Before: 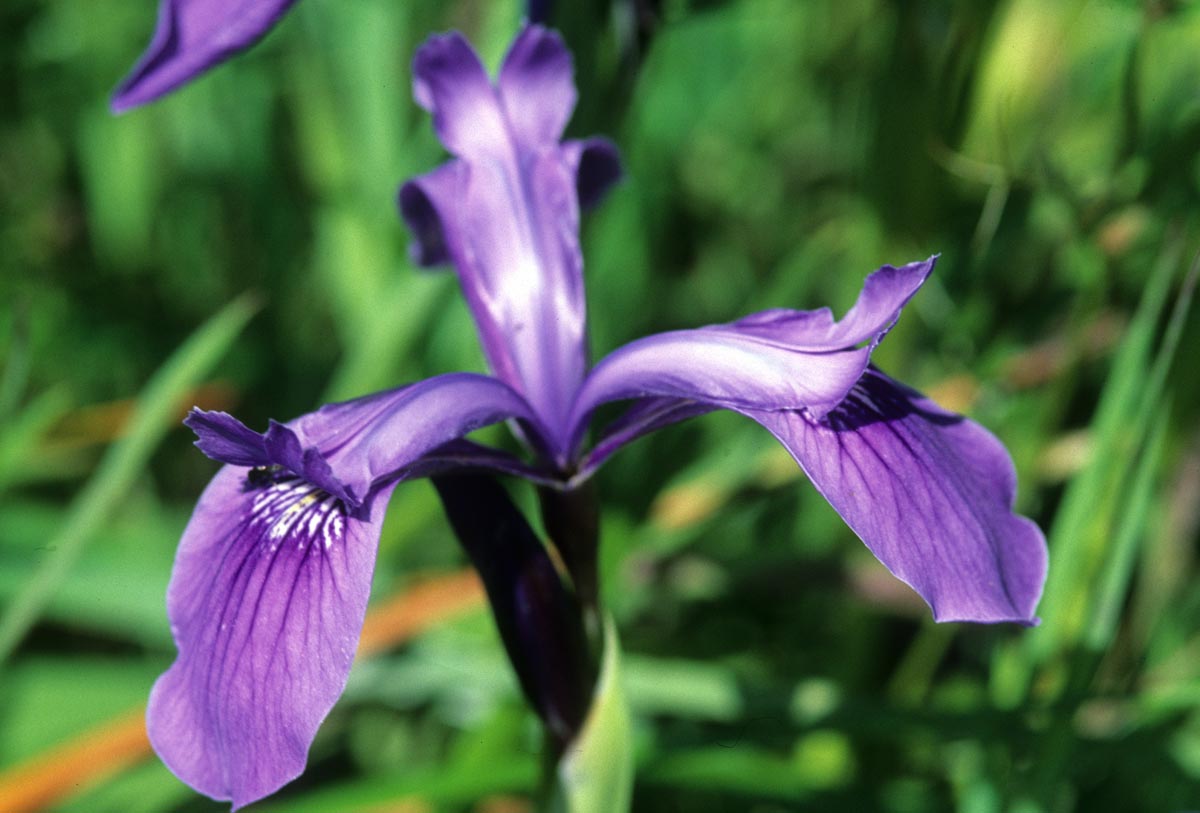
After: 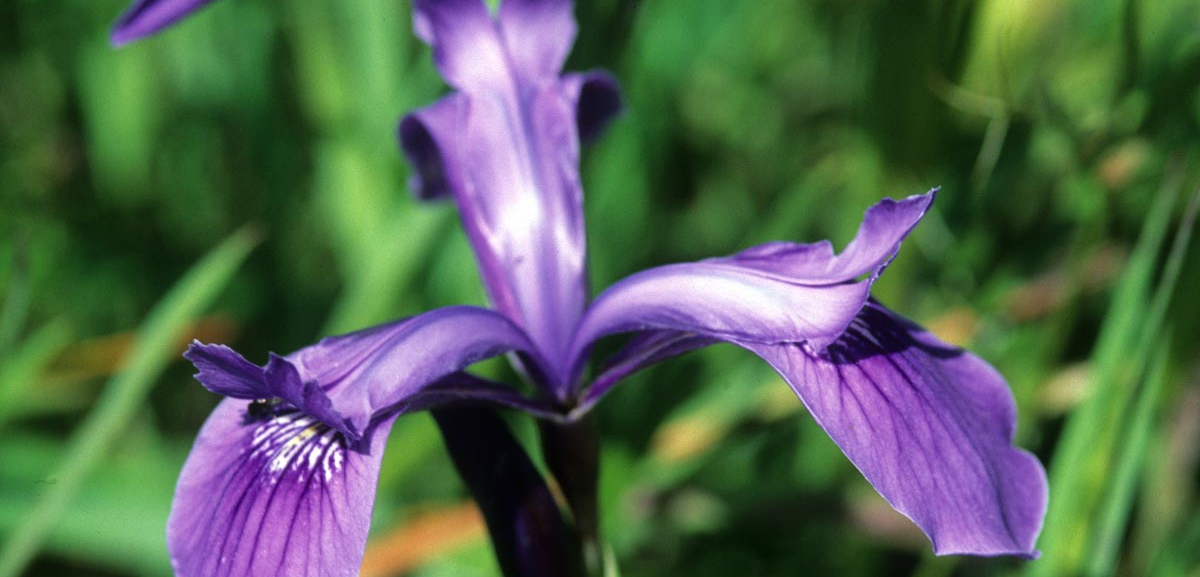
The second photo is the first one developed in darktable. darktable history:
crop and rotate: top 8.257%, bottom 20.686%
